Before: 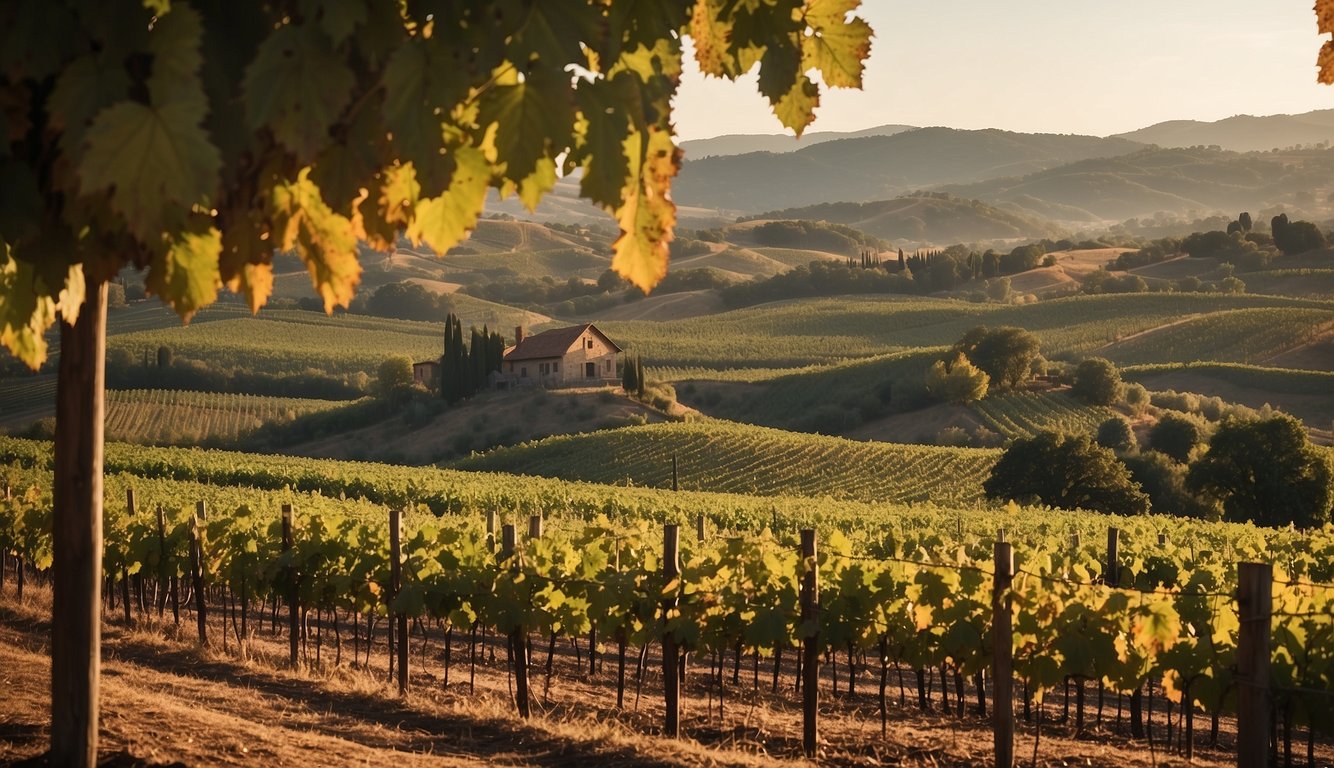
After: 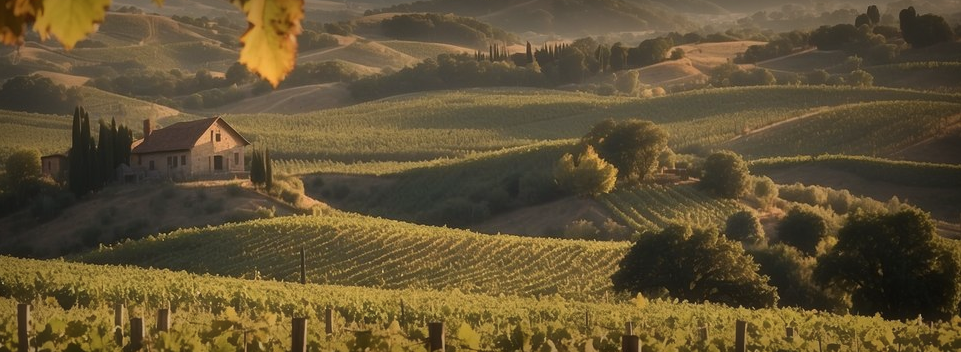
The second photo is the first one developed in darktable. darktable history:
vignetting: fall-off start 53.2%, brightness -0.594, saturation 0, automatic ratio true, width/height ratio 1.313, shape 0.22, unbound false
crop and rotate: left 27.938%, top 27.046%, bottom 27.046%
haze removal: strength -0.09, adaptive false
